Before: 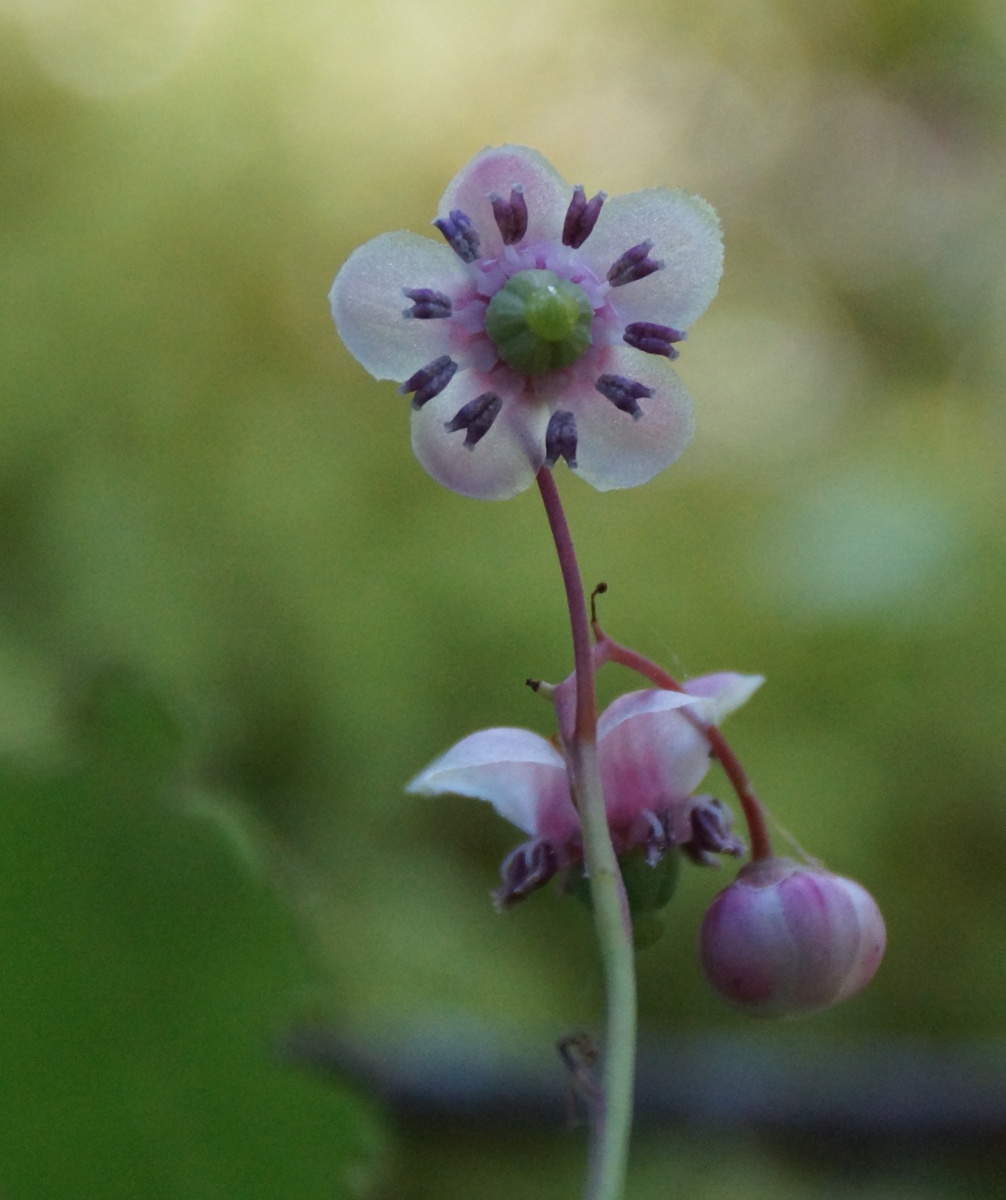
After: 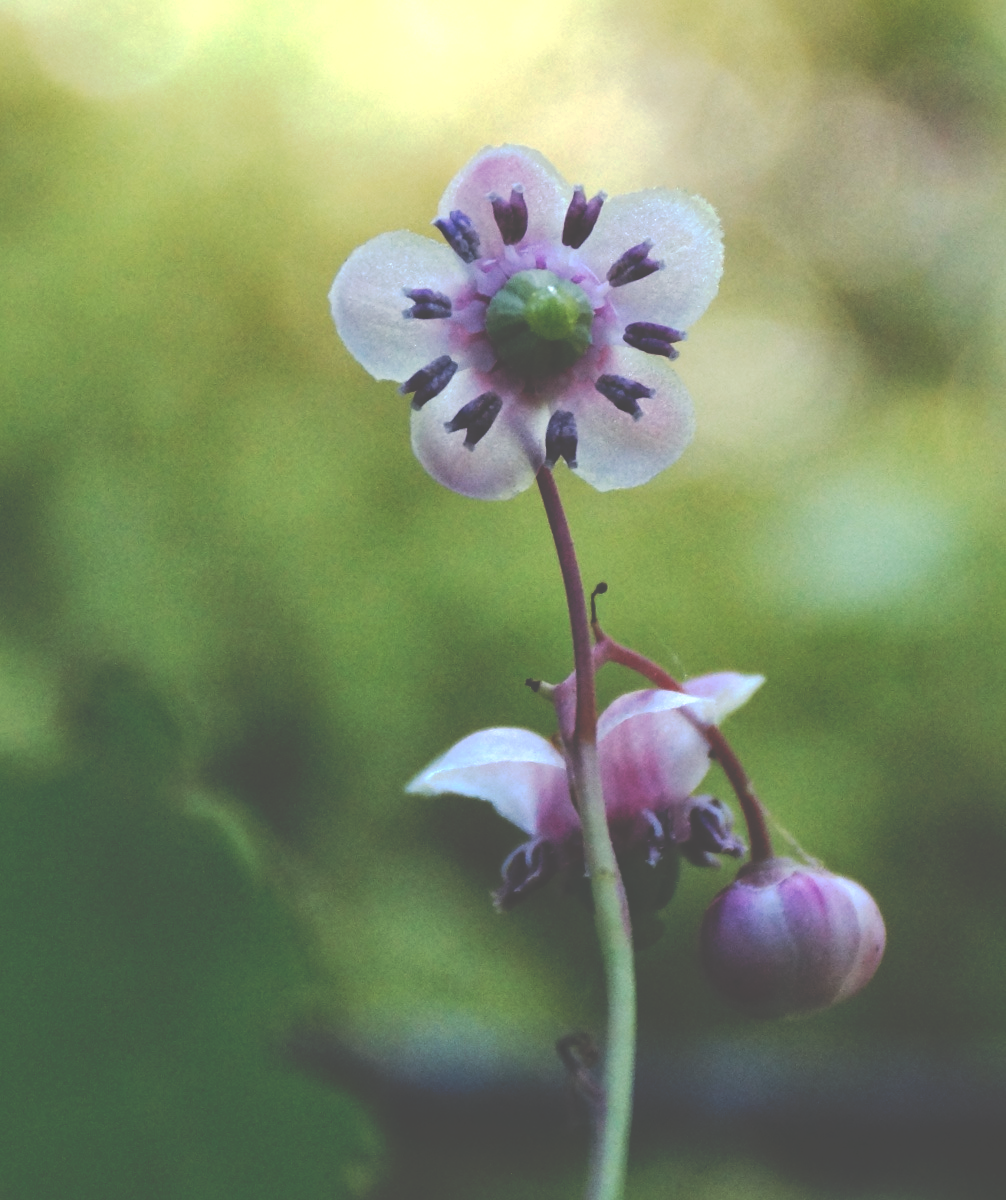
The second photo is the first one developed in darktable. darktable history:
local contrast: mode bilateral grid, contrast 10, coarseness 25, detail 115%, midtone range 0.2
exposure: exposure 0.485 EV, compensate highlight preservation false
tone curve: curves: ch0 [(0, 0) (0.003, 0.284) (0.011, 0.284) (0.025, 0.288) (0.044, 0.29) (0.069, 0.292) (0.1, 0.296) (0.136, 0.298) (0.177, 0.305) (0.224, 0.312) (0.277, 0.327) (0.335, 0.362) (0.399, 0.407) (0.468, 0.464) (0.543, 0.537) (0.623, 0.62) (0.709, 0.71) (0.801, 0.79) (0.898, 0.862) (1, 1)], preserve colors none
tone equalizer: -8 EV -0.417 EV, -7 EV -0.389 EV, -6 EV -0.333 EV, -5 EV -0.222 EV, -3 EV 0.222 EV, -2 EV 0.333 EV, -1 EV 0.389 EV, +0 EV 0.417 EV, edges refinement/feathering 500, mask exposure compensation -1.57 EV, preserve details no
